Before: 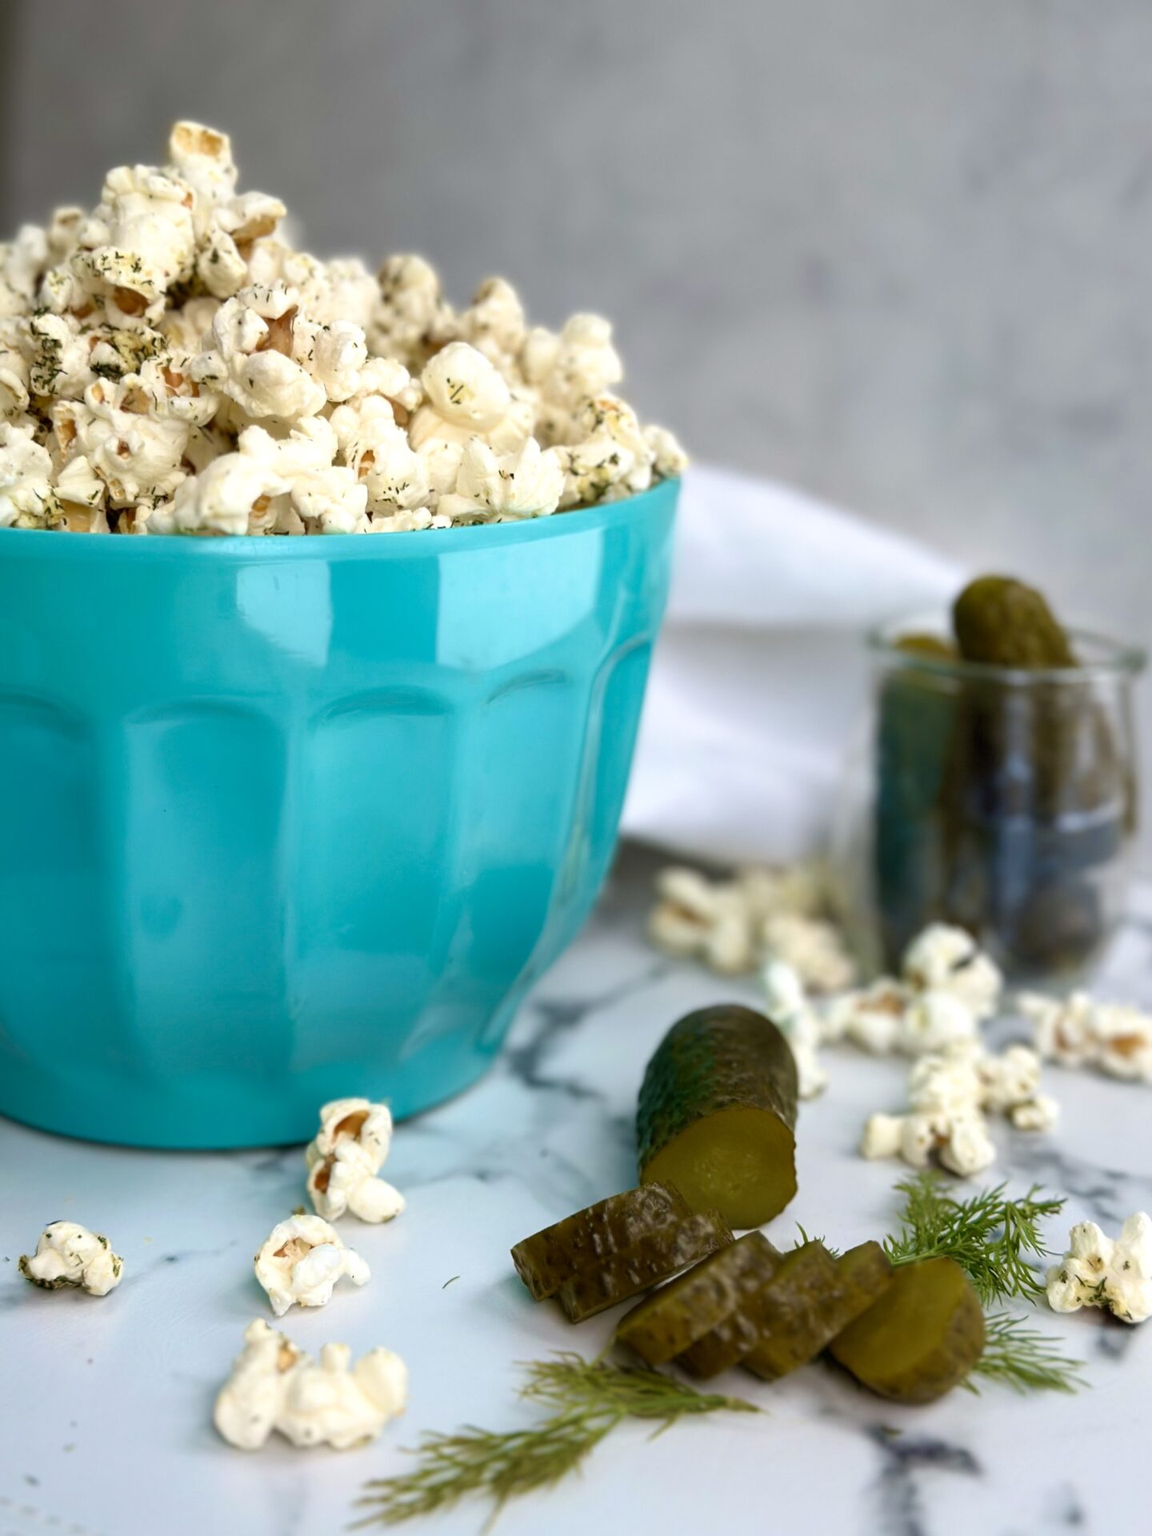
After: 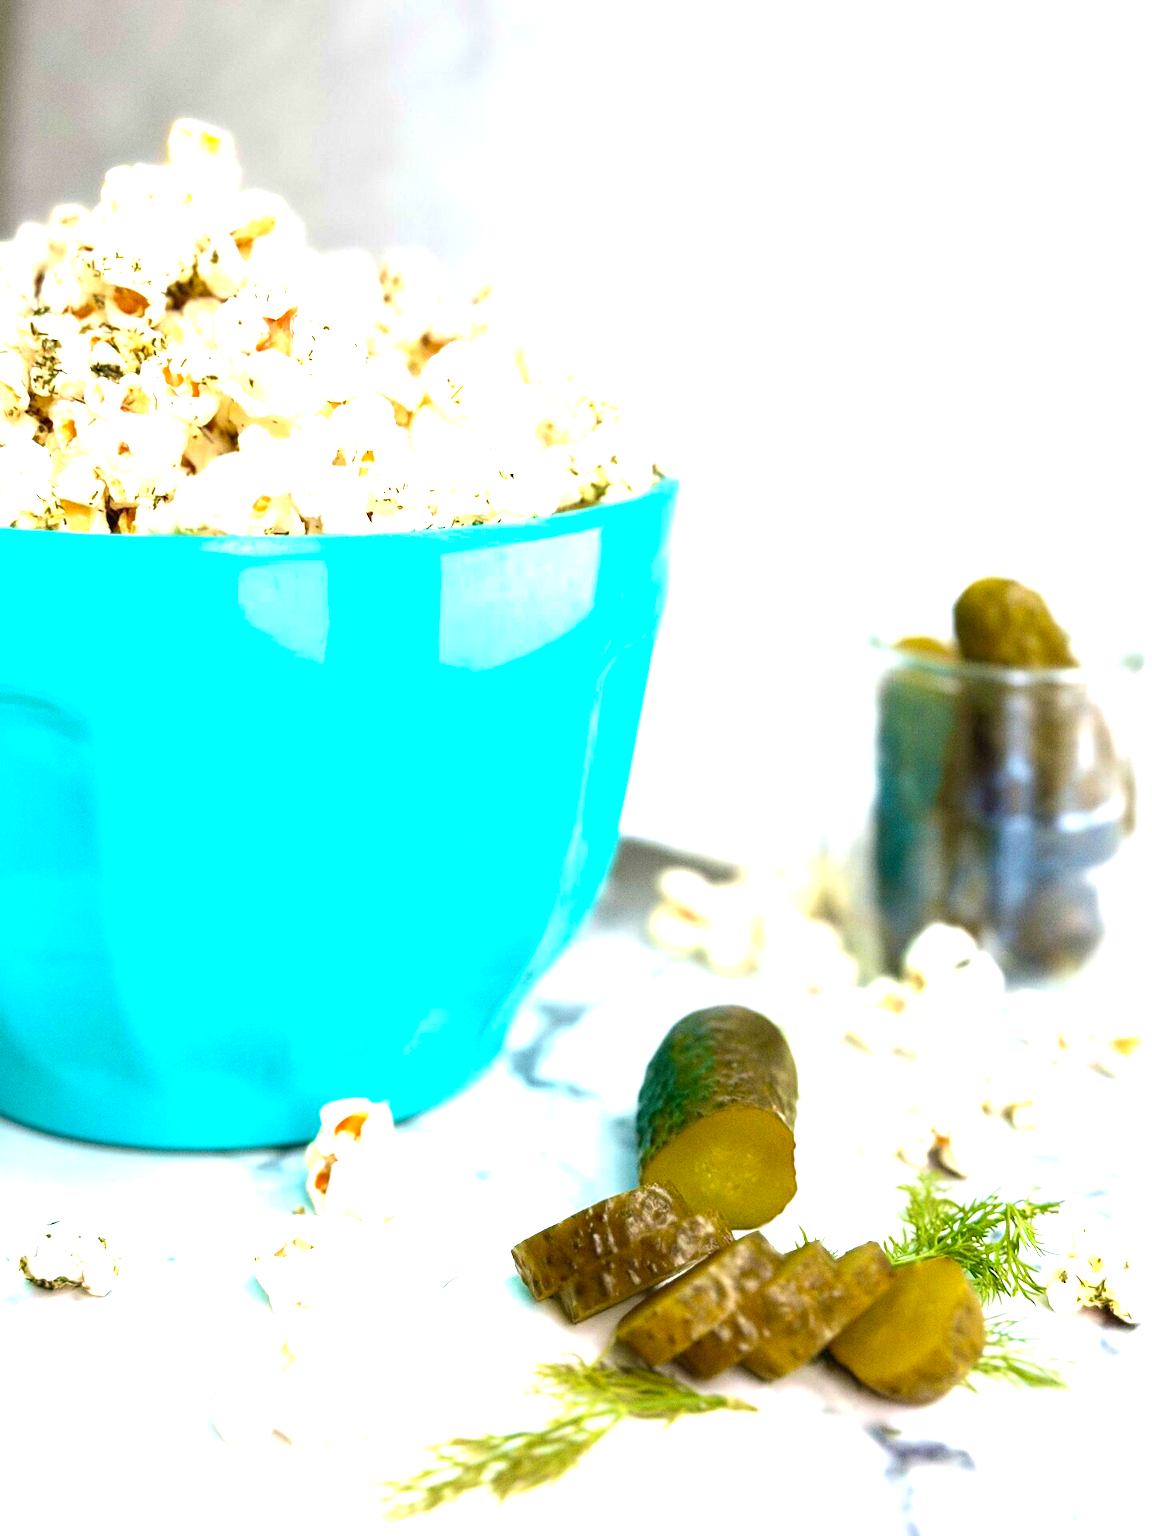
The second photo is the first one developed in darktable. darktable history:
exposure: exposure 2.04 EV, compensate highlight preservation false
grain: coarseness 0.09 ISO
